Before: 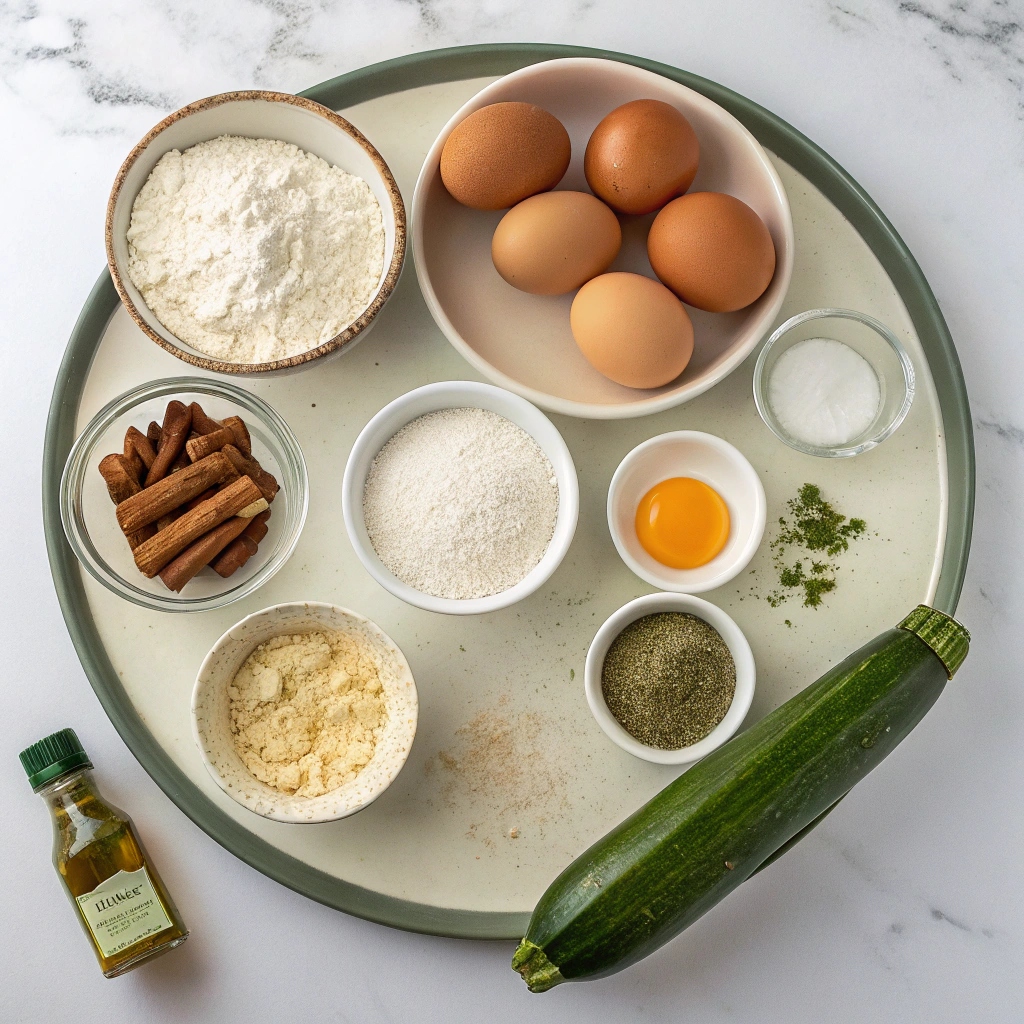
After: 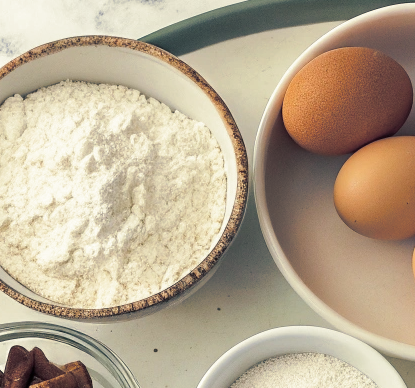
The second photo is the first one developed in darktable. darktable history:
crop: left 15.452%, top 5.459%, right 43.956%, bottom 56.62%
split-toning: shadows › hue 216°, shadows › saturation 1, highlights › hue 57.6°, balance -33.4
